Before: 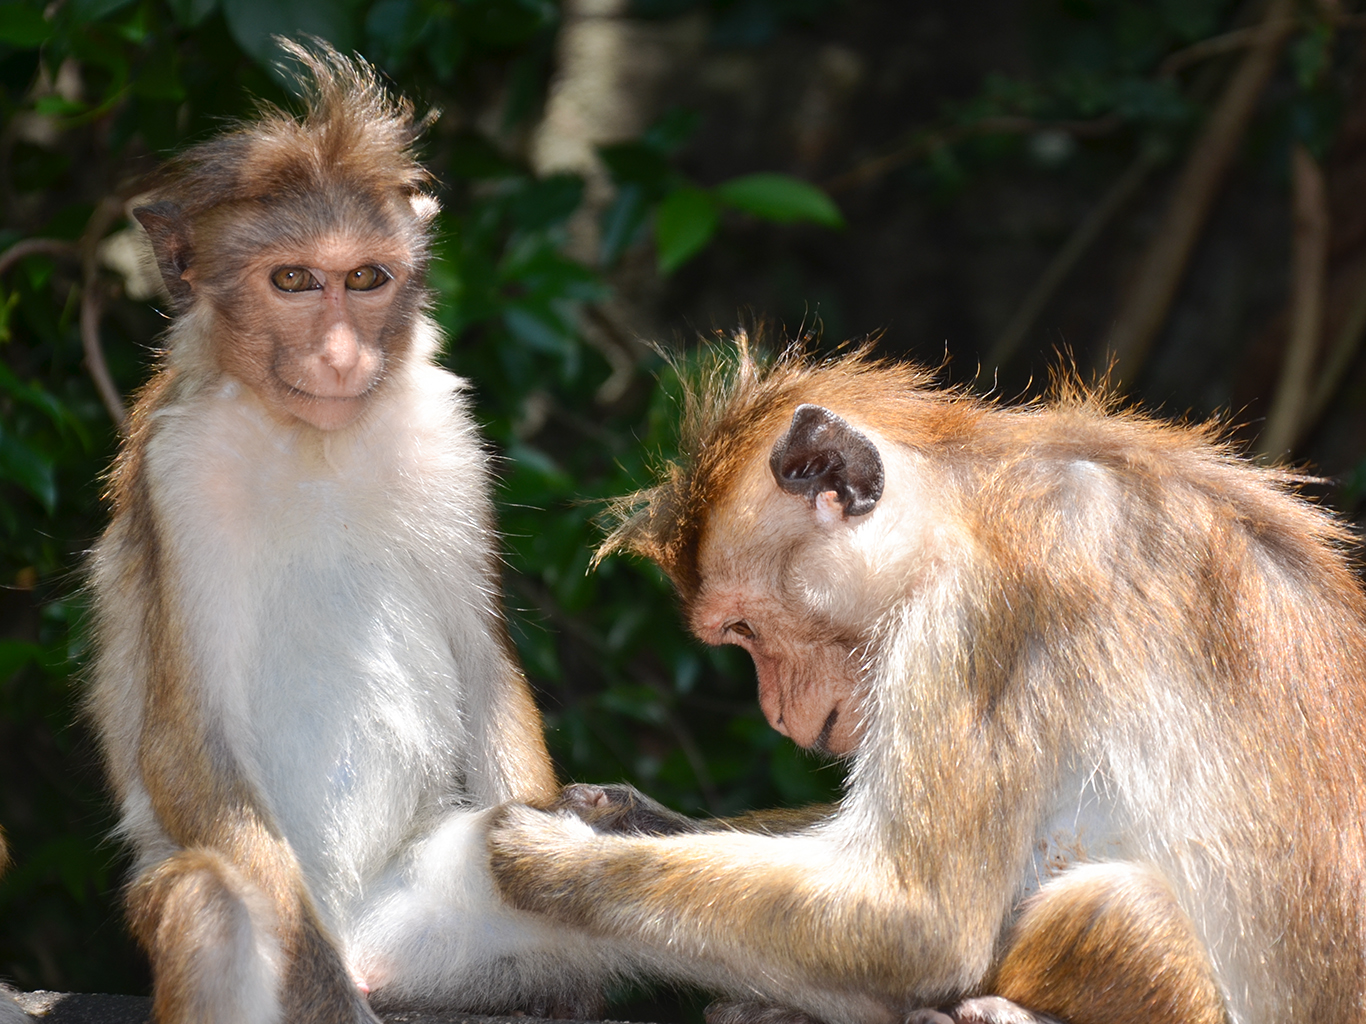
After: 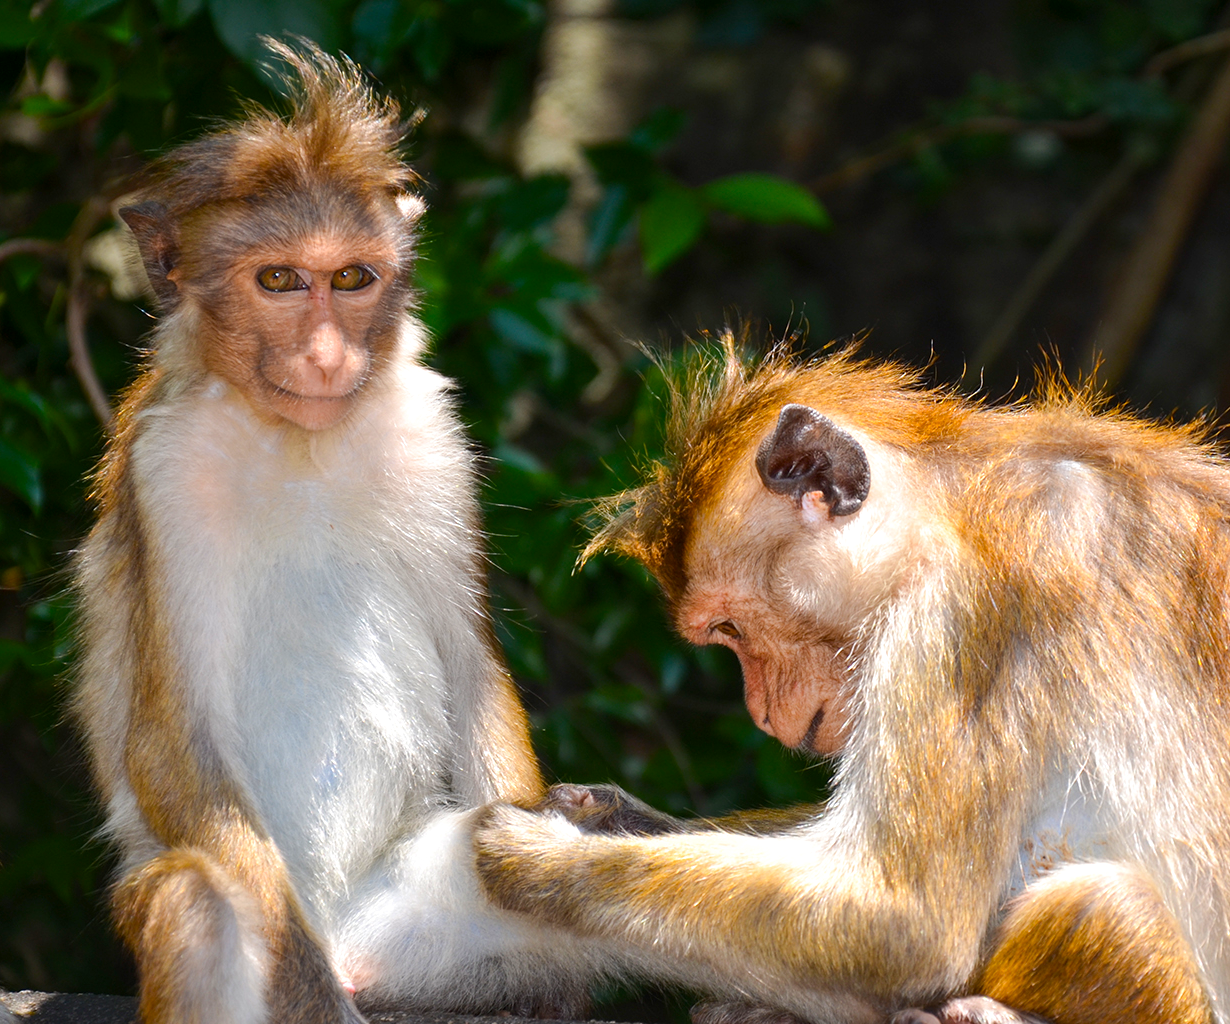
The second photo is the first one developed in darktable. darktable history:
crop and rotate: left 1.088%, right 8.807%
color balance rgb: linear chroma grading › global chroma 15%, perceptual saturation grading › global saturation 30%
local contrast: highlights 100%, shadows 100%, detail 120%, midtone range 0.2
